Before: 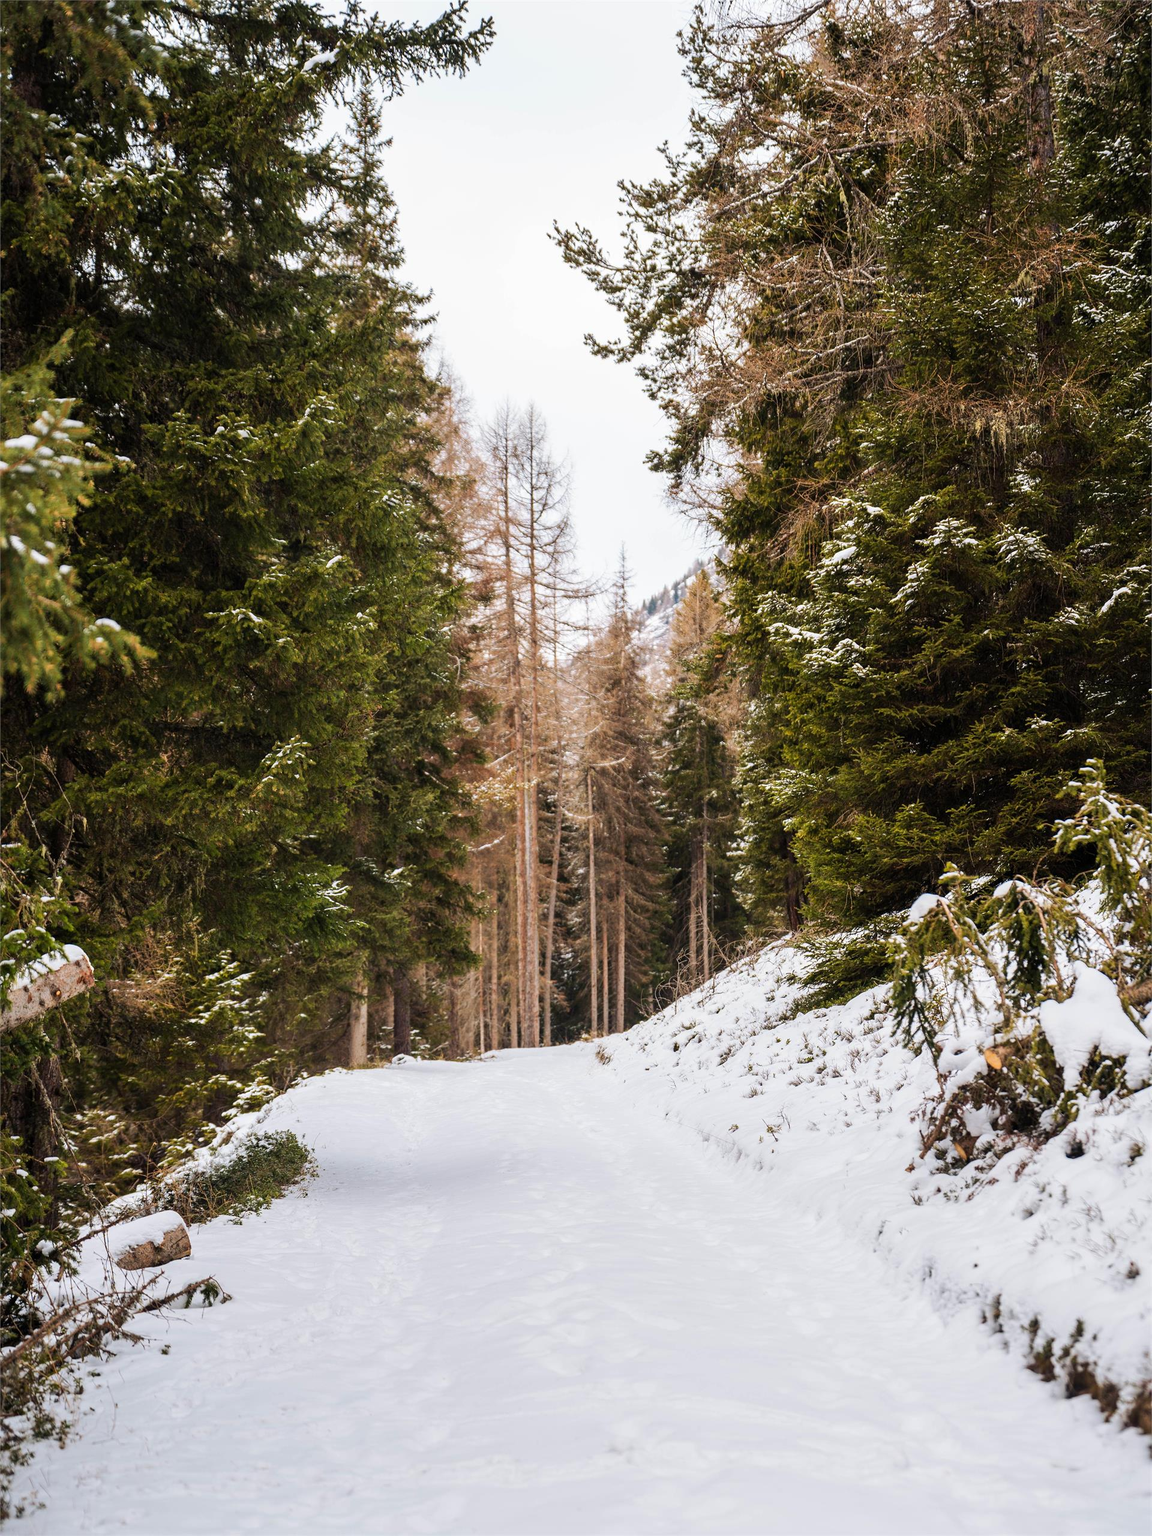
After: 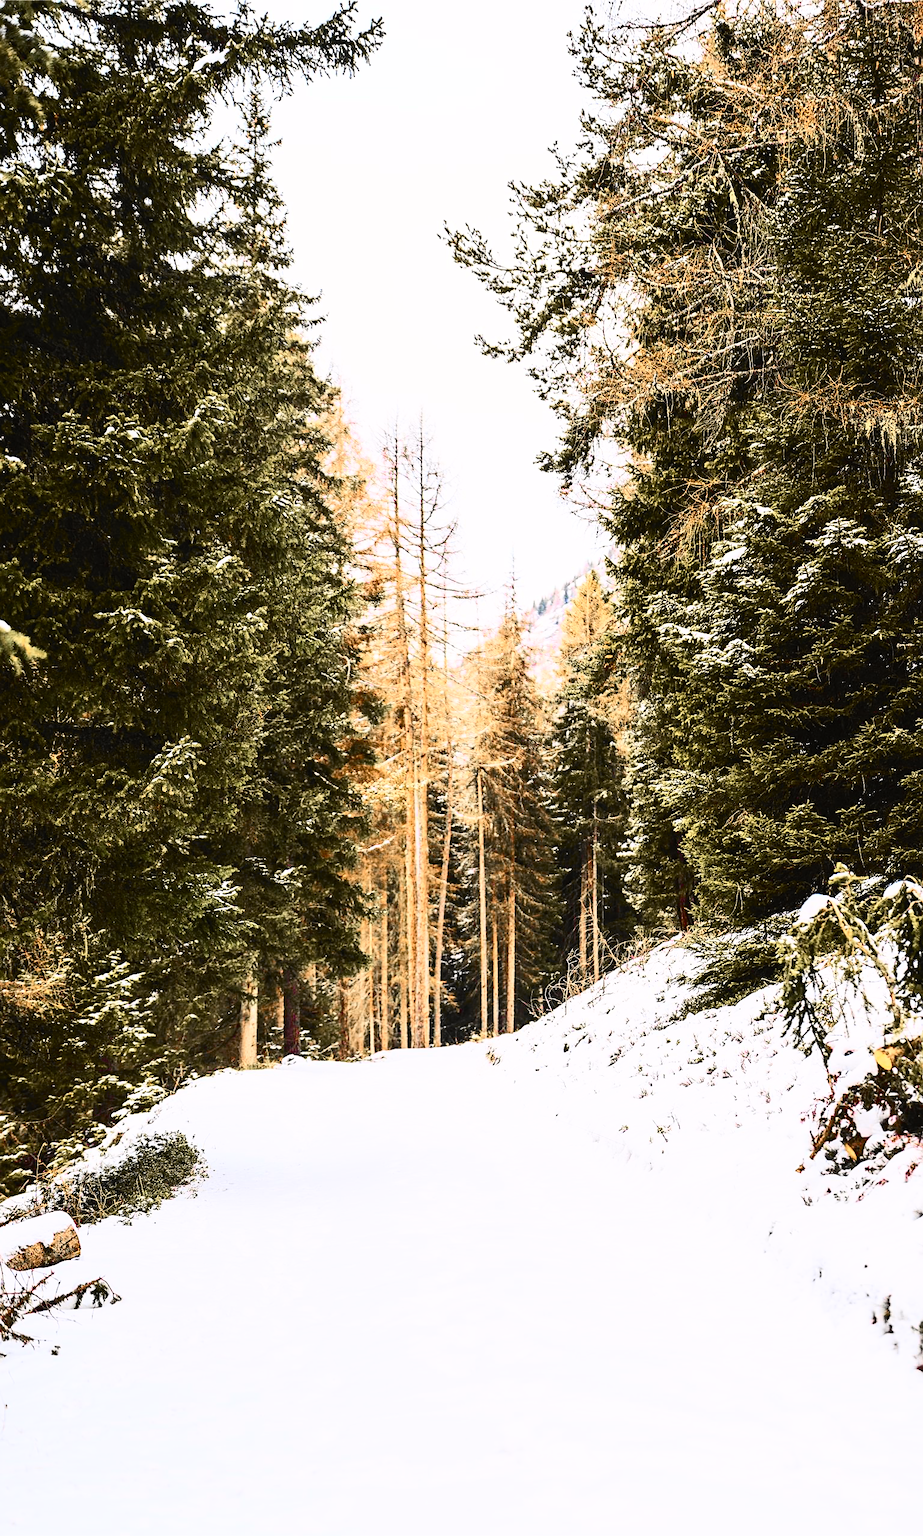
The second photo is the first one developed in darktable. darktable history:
color zones: curves: ch1 [(0, 0.708) (0.088, 0.648) (0.245, 0.187) (0.429, 0.326) (0.571, 0.498) (0.714, 0.5) (0.857, 0.5) (1, 0.708)]
white balance: red 1.009, blue 1.027
sharpen: on, module defaults
tone curve: curves: ch0 [(0, 0.019) (0.066, 0.054) (0.184, 0.184) (0.369, 0.417) (0.501, 0.586) (0.617, 0.71) (0.743, 0.787) (0.997, 0.997)]; ch1 [(0, 0) (0.187, 0.156) (0.388, 0.372) (0.437, 0.428) (0.474, 0.472) (0.499, 0.5) (0.521, 0.514) (0.548, 0.567) (0.6, 0.629) (0.82, 0.831) (1, 1)]; ch2 [(0, 0) (0.234, 0.227) (0.352, 0.372) (0.459, 0.484) (0.5, 0.505) (0.518, 0.516) (0.529, 0.541) (0.56, 0.594) (0.607, 0.644) (0.74, 0.771) (0.858, 0.873) (0.999, 0.994)], color space Lab, independent channels, preserve colors none
color contrast: green-magenta contrast 1.12, blue-yellow contrast 1.95, unbound 0
crop and rotate: left 9.597%, right 10.195%
contrast brightness saturation: contrast 0.62, brightness 0.34, saturation 0.14
